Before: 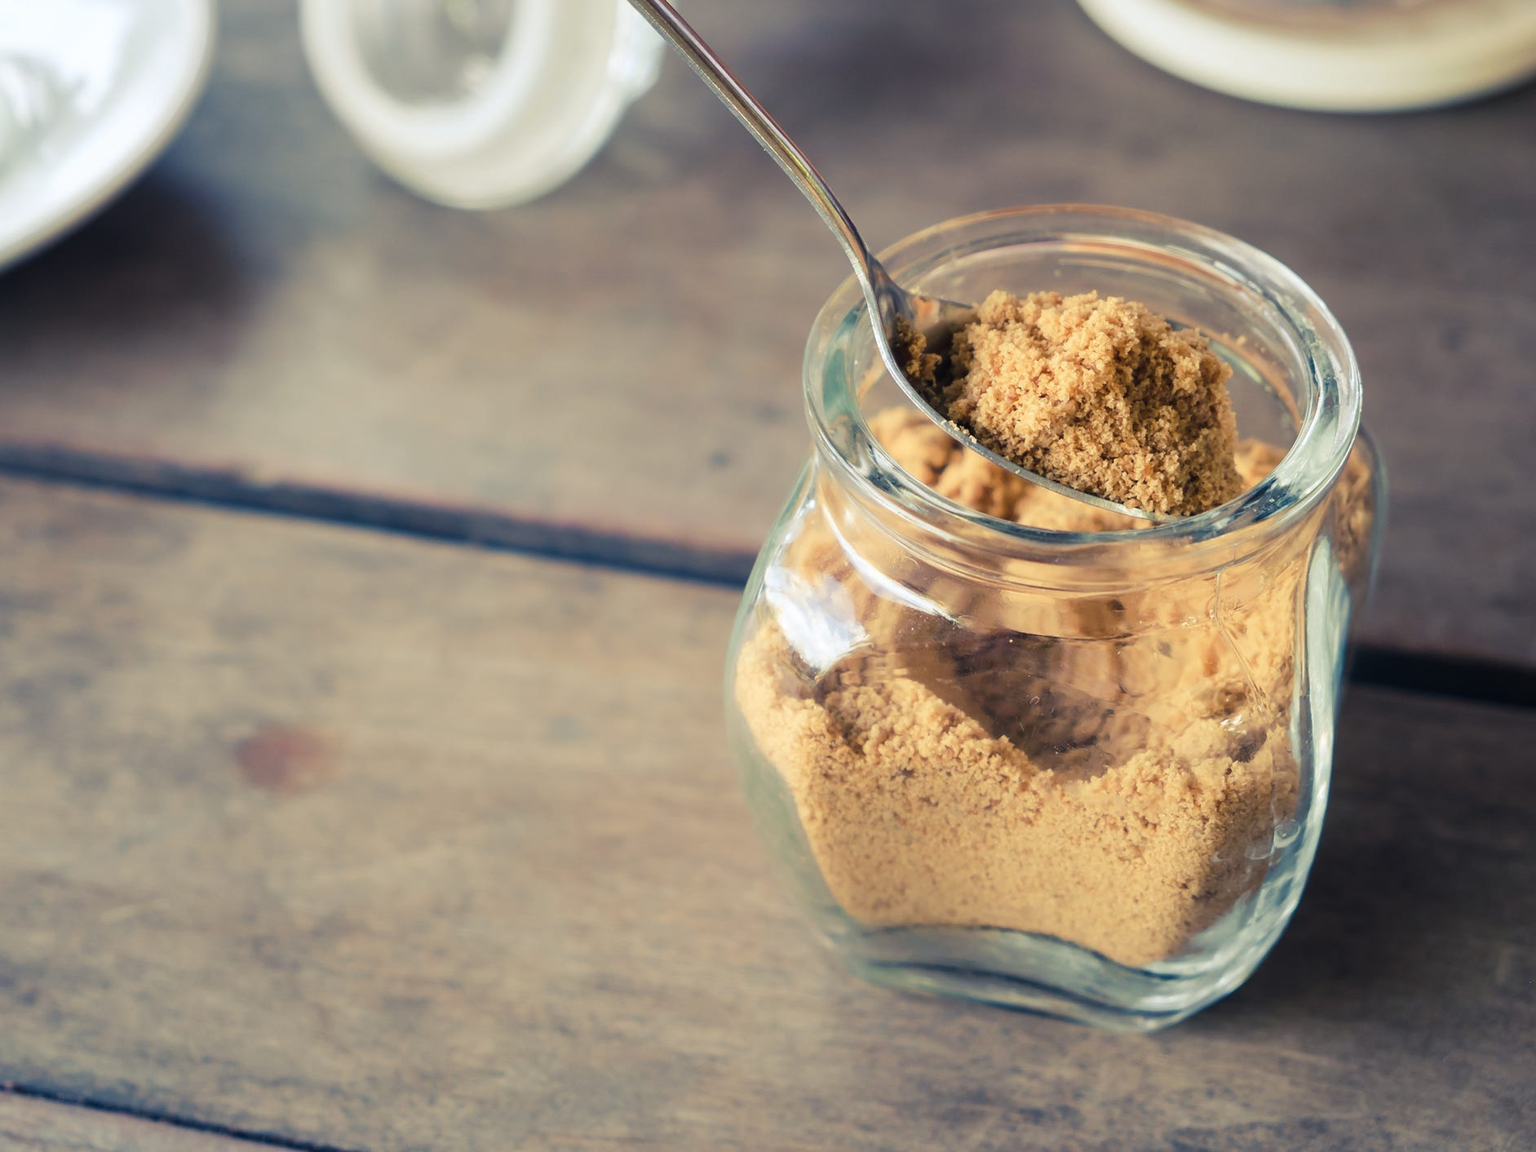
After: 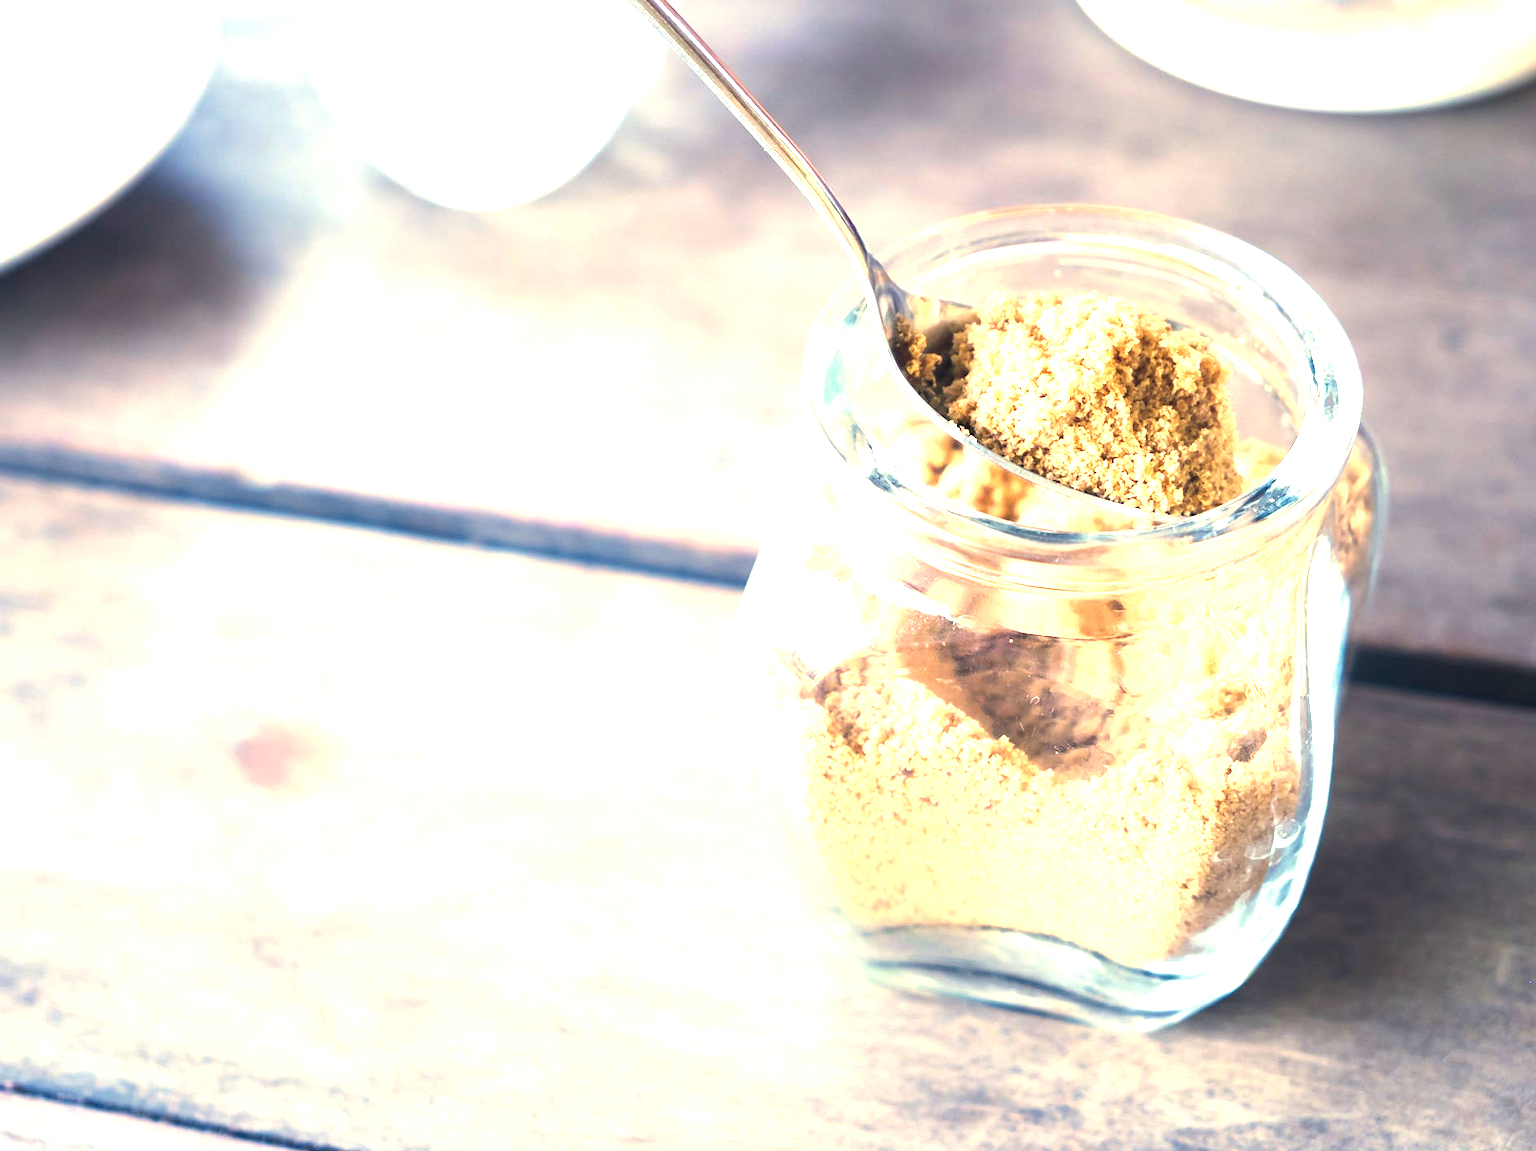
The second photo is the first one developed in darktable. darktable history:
rotate and perspective: automatic cropping off
exposure: black level correction 0, exposure 1.975 EV, compensate exposure bias true, compensate highlight preservation false
